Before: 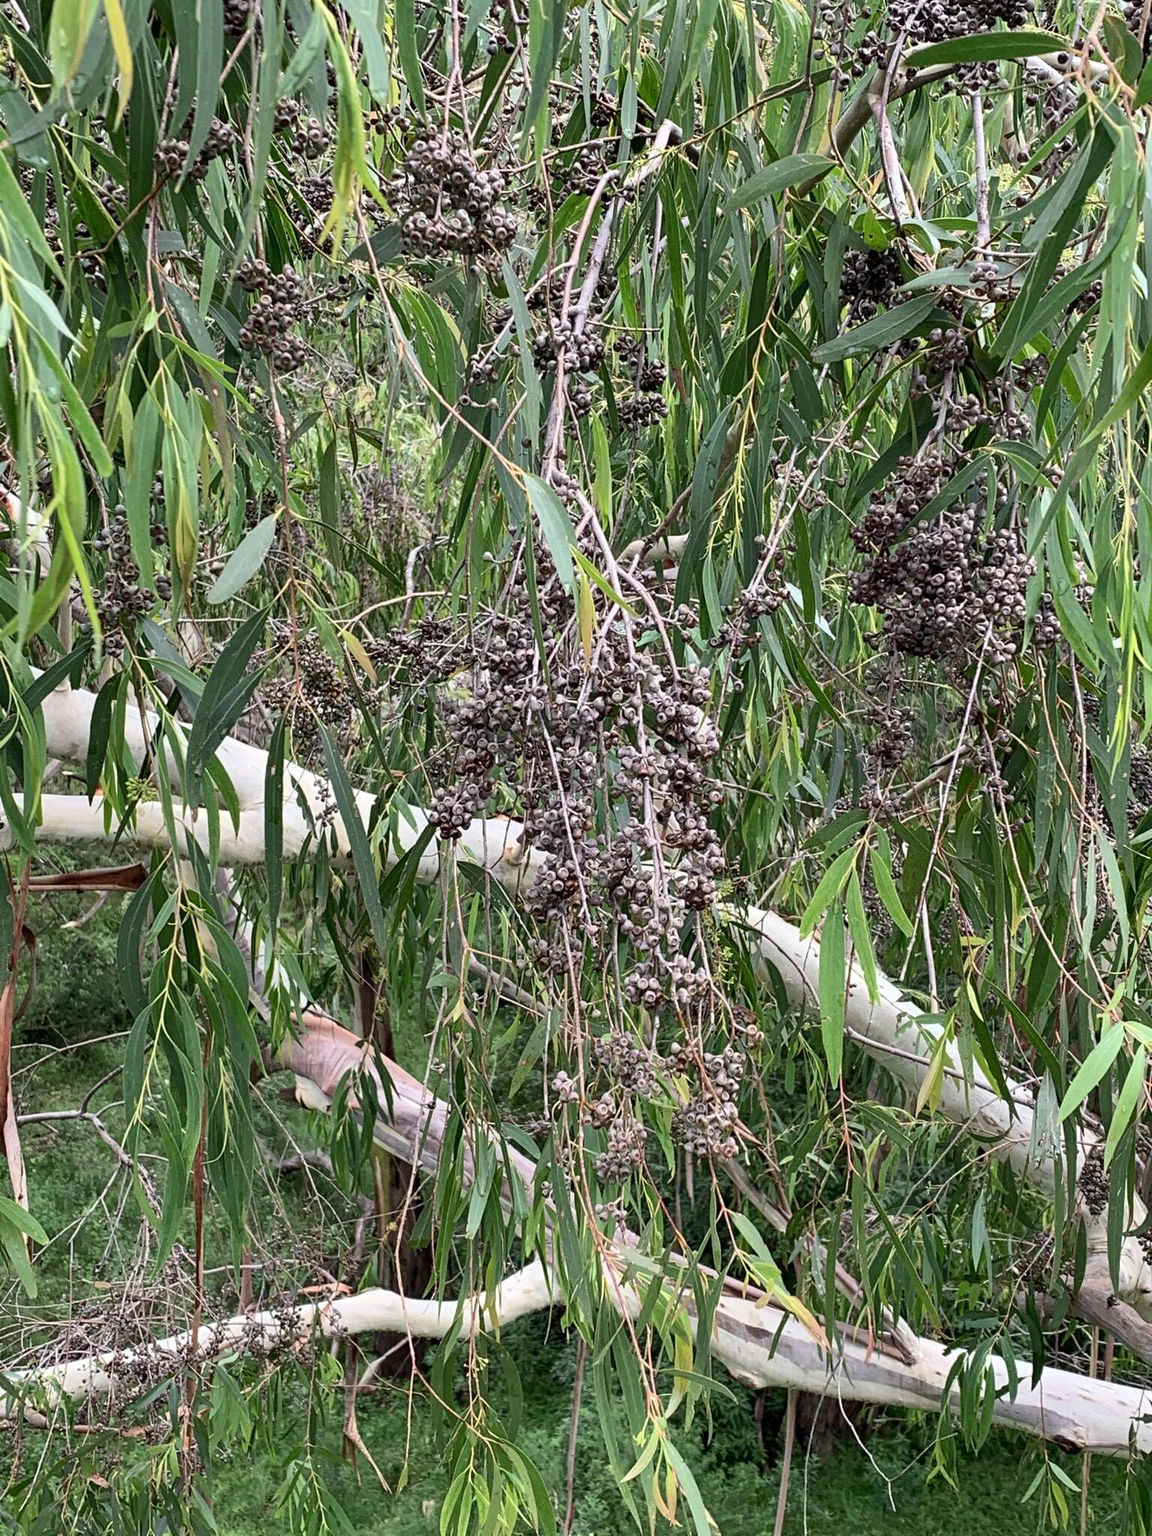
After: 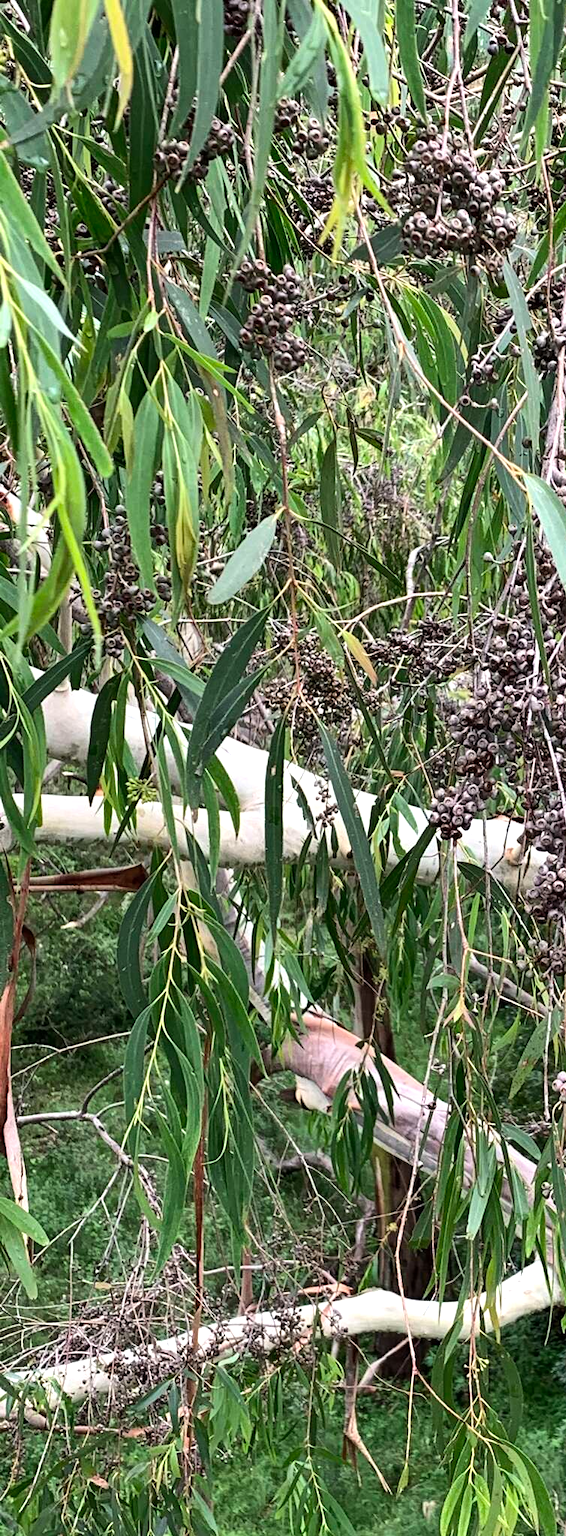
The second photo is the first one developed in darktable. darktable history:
levels: levels [0, 0.498, 1]
crop and rotate: left 0%, top 0%, right 50.845%
tone equalizer: -8 EV -0.417 EV, -7 EV -0.389 EV, -6 EV -0.333 EV, -5 EV -0.222 EV, -3 EV 0.222 EV, -2 EV 0.333 EV, -1 EV 0.389 EV, +0 EV 0.417 EV, edges refinement/feathering 500, mask exposure compensation -1.57 EV, preserve details no
